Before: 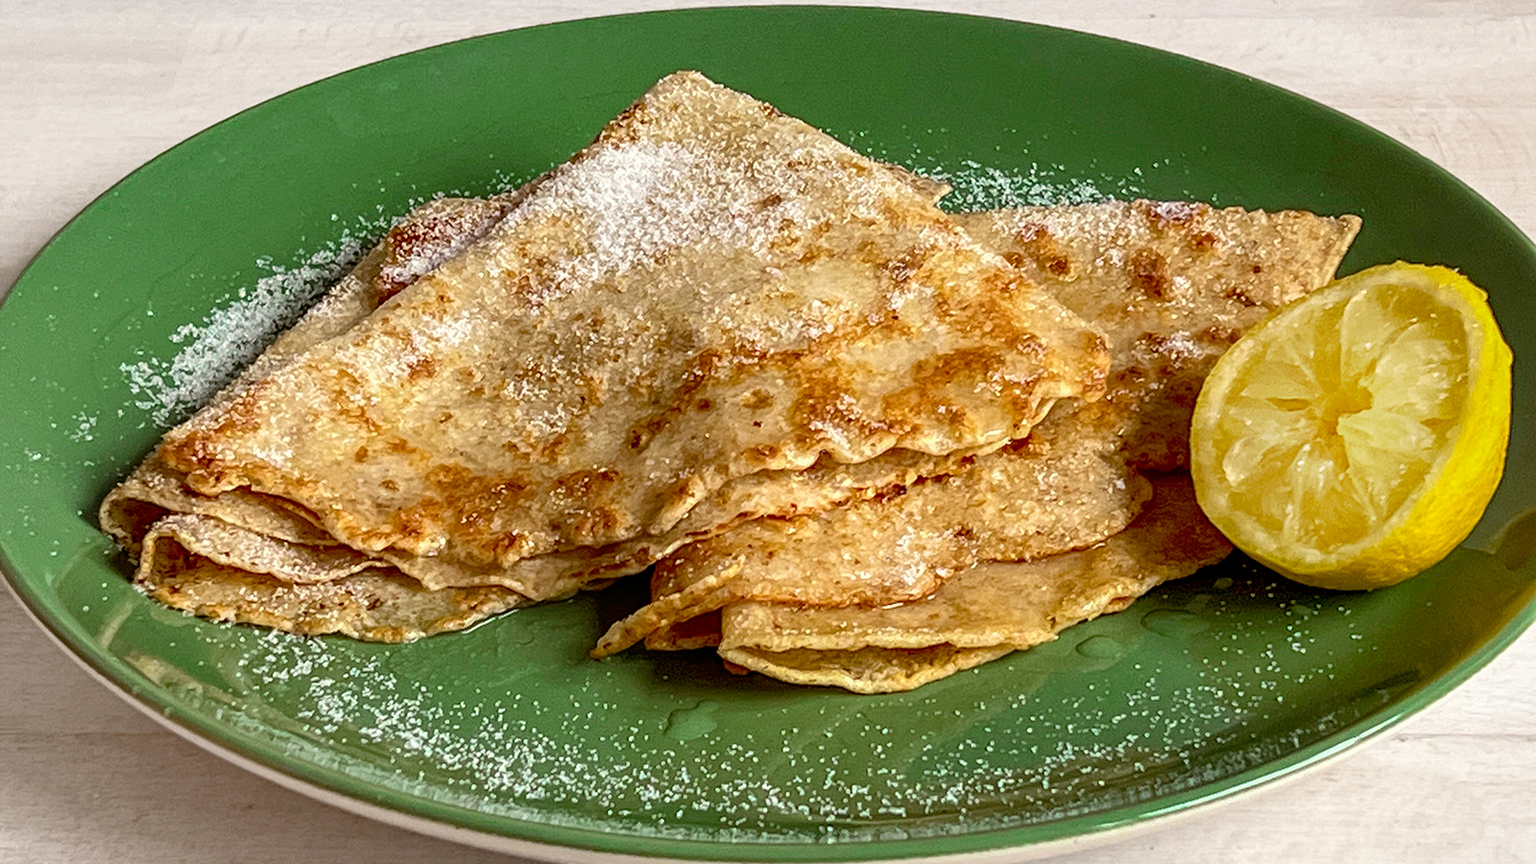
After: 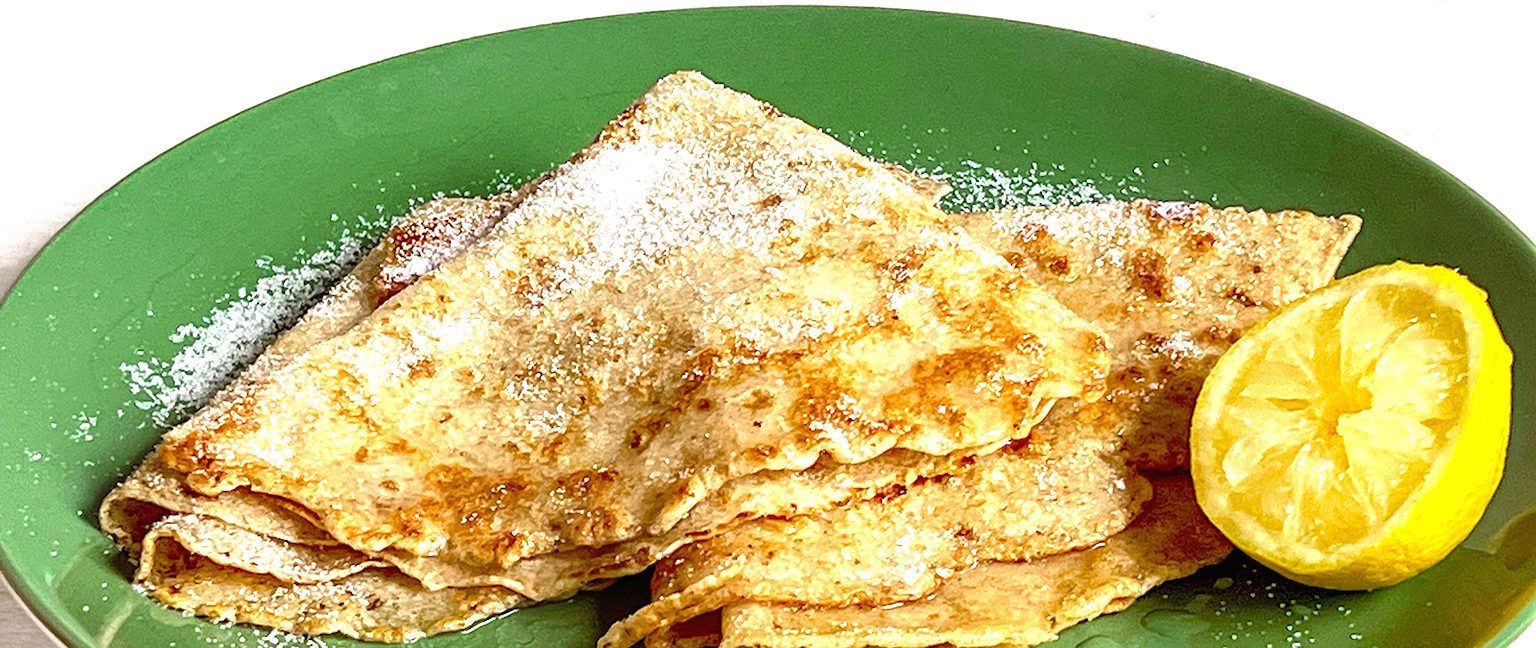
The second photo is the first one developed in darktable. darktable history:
exposure: black level correction -0.001, exposure 0.9 EV, compensate exposure bias true, compensate highlight preservation false
crop: bottom 24.967%
white balance: red 0.983, blue 1.036
